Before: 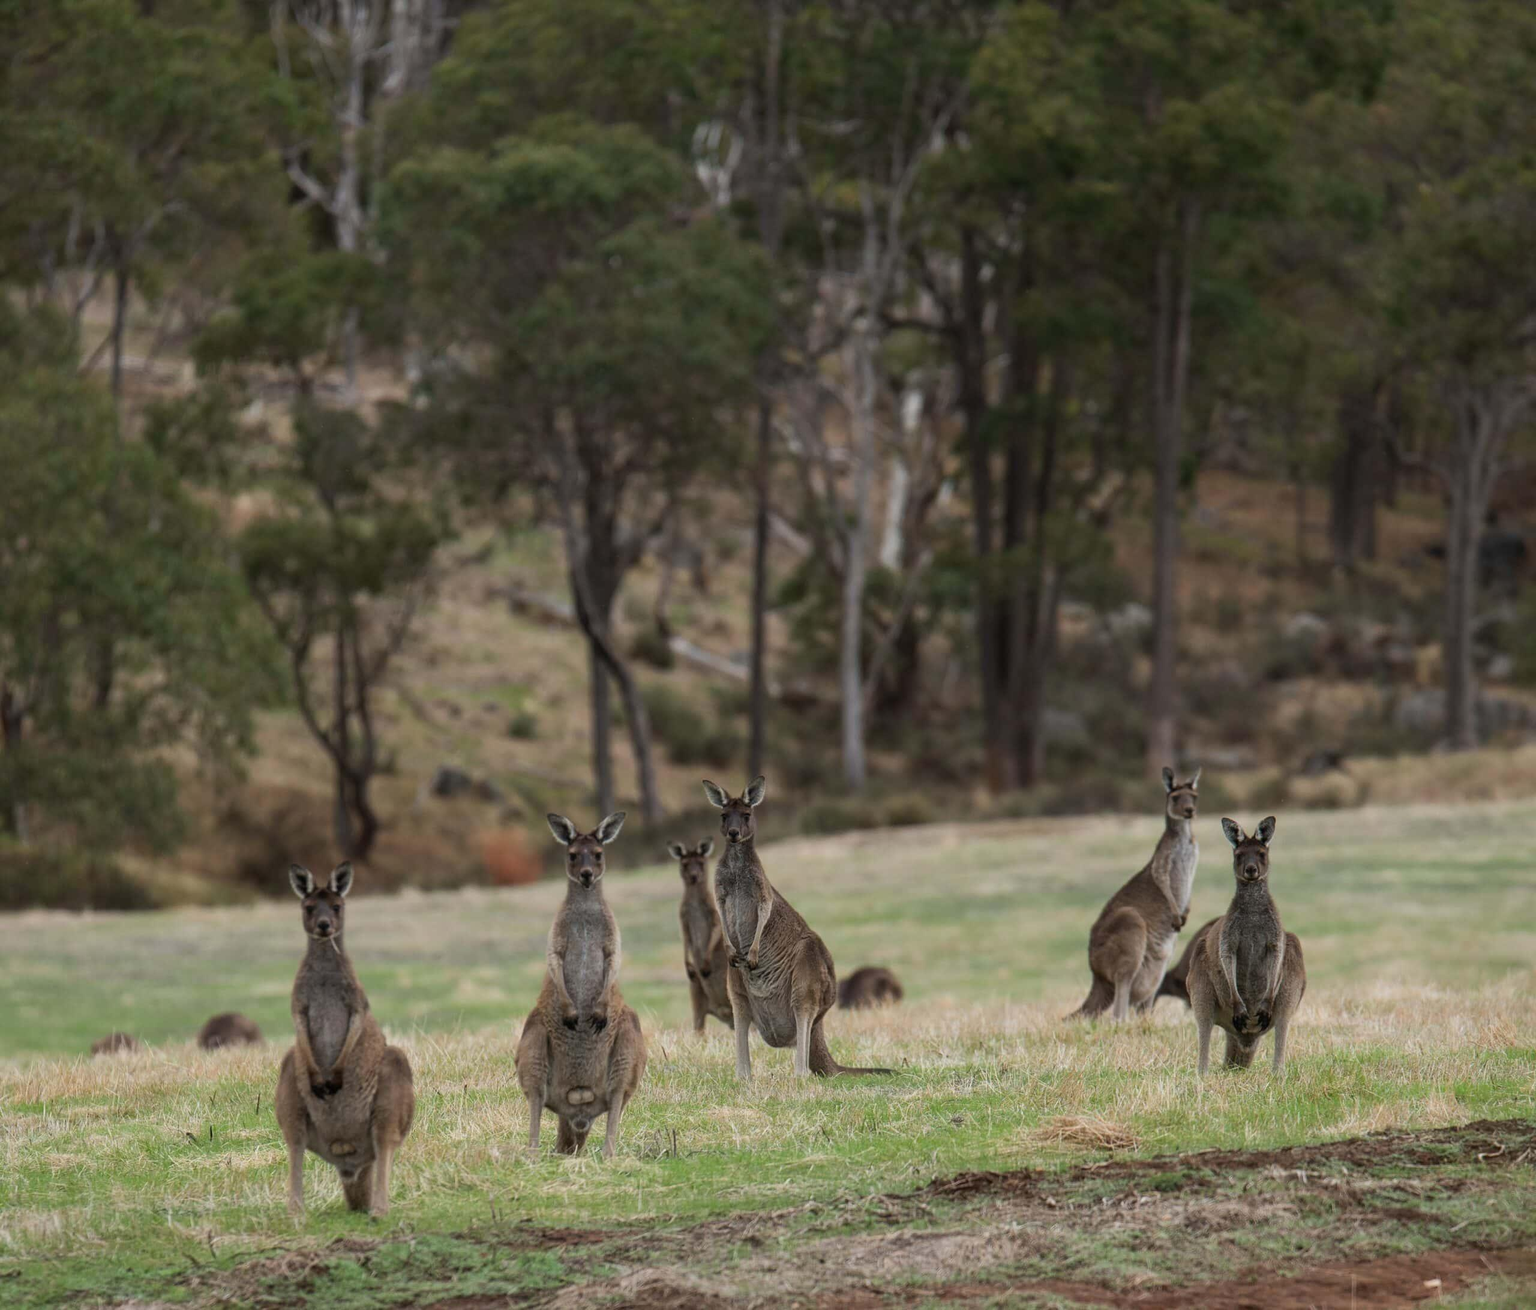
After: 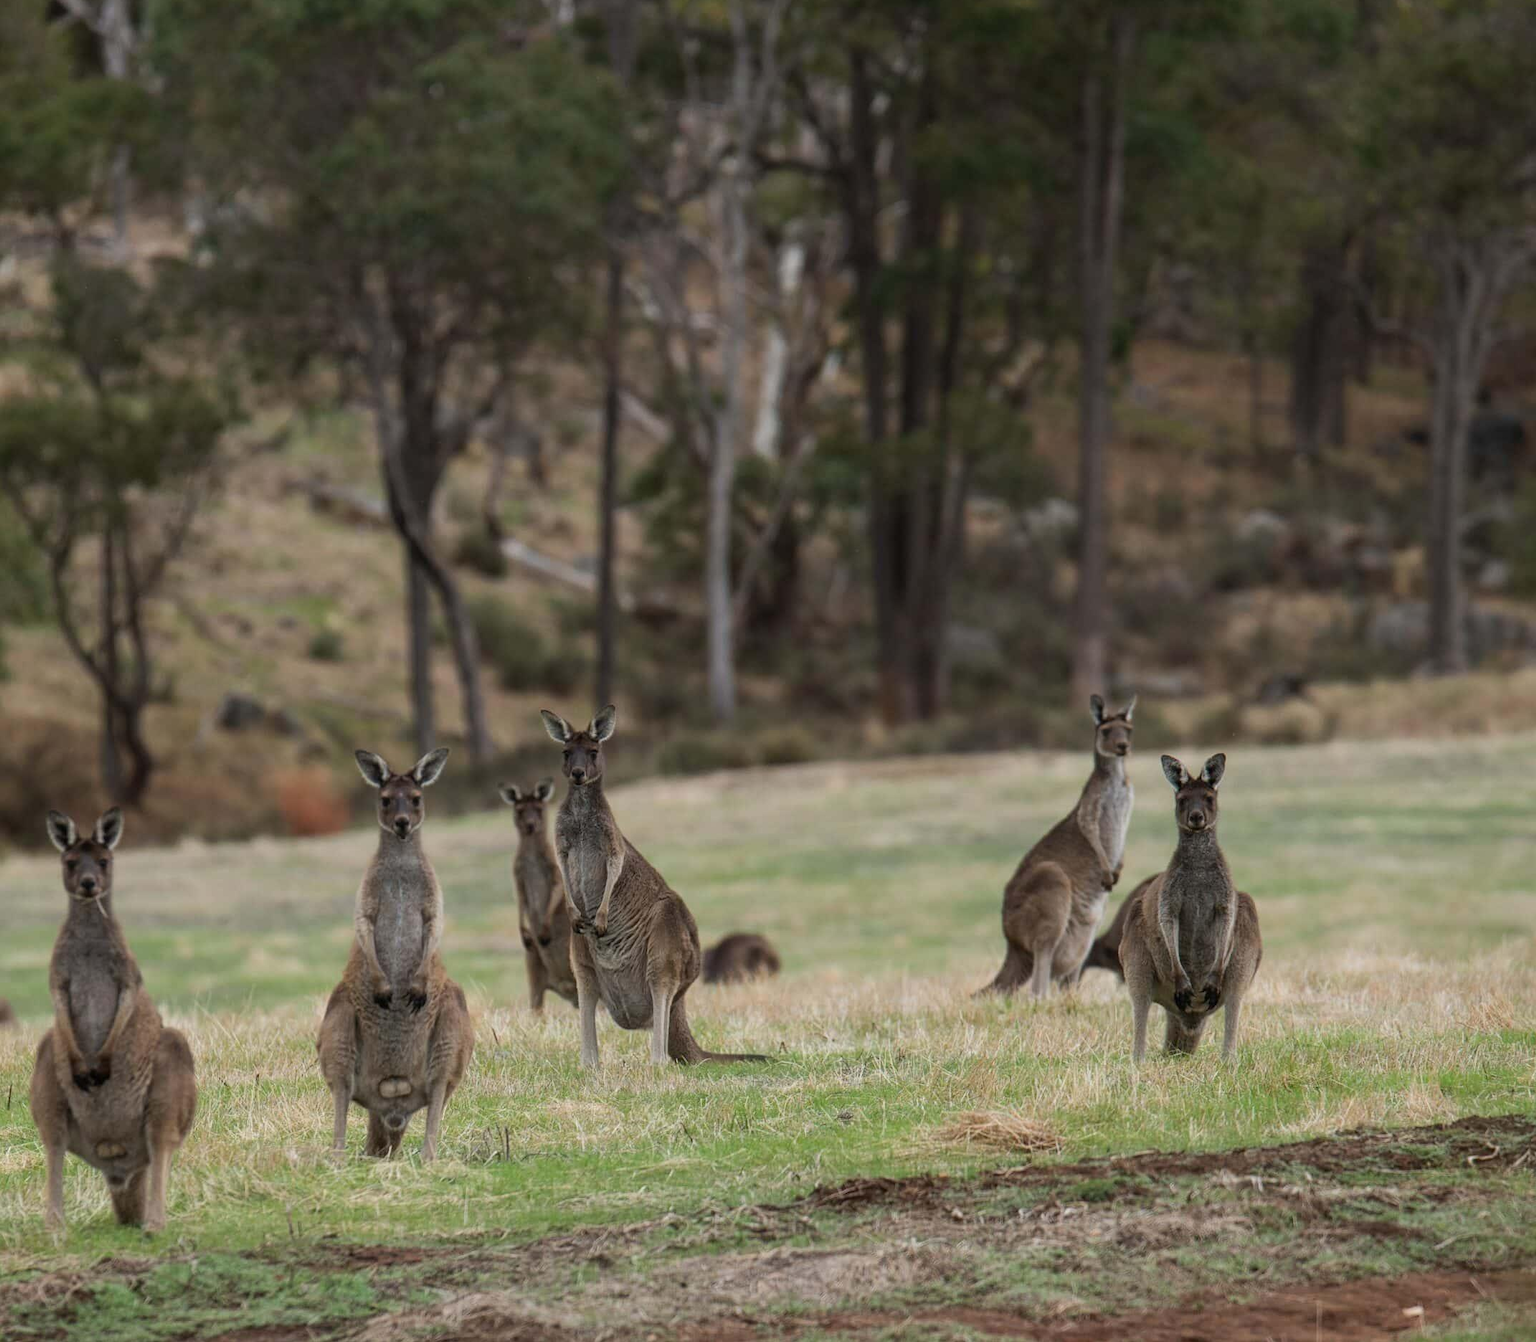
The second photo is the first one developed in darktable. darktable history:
crop: left 16.315%, top 14.246%
tone equalizer: -7 EV 0.13 EV, smoothing diameter 25%, edges refinement/feathering 10, preserve details guided filter
